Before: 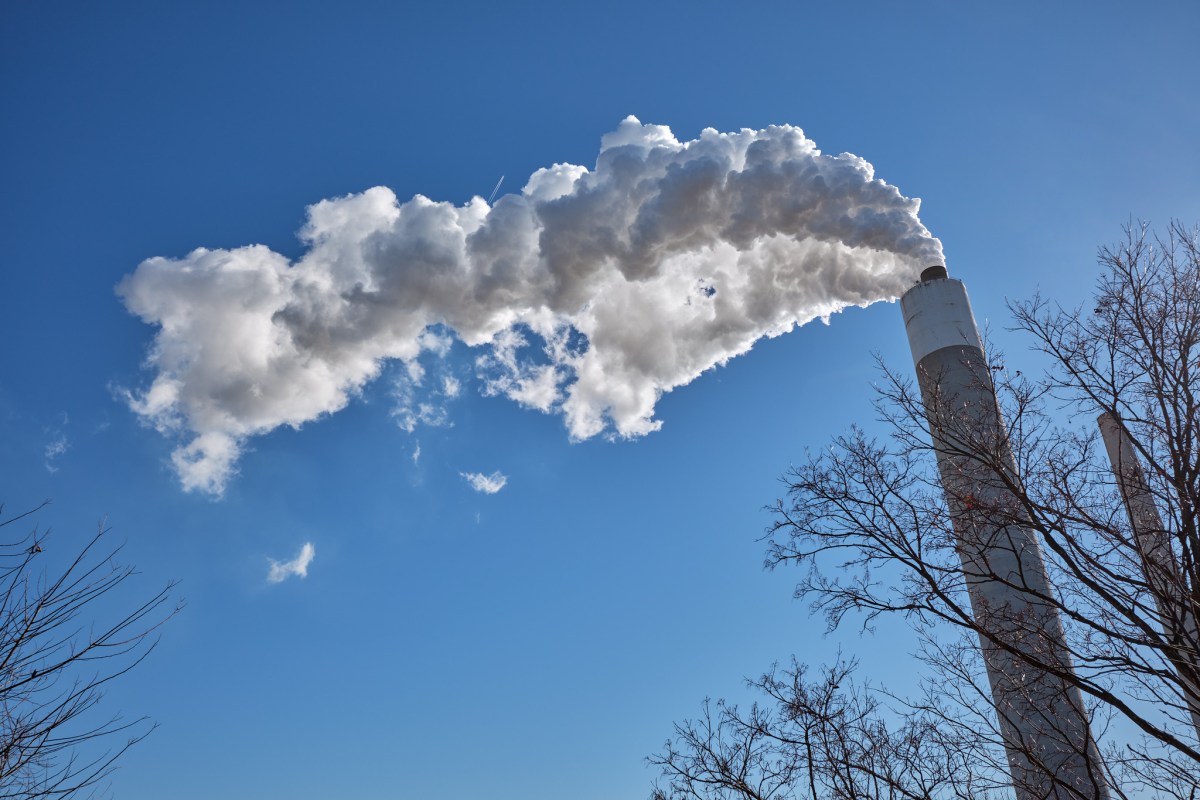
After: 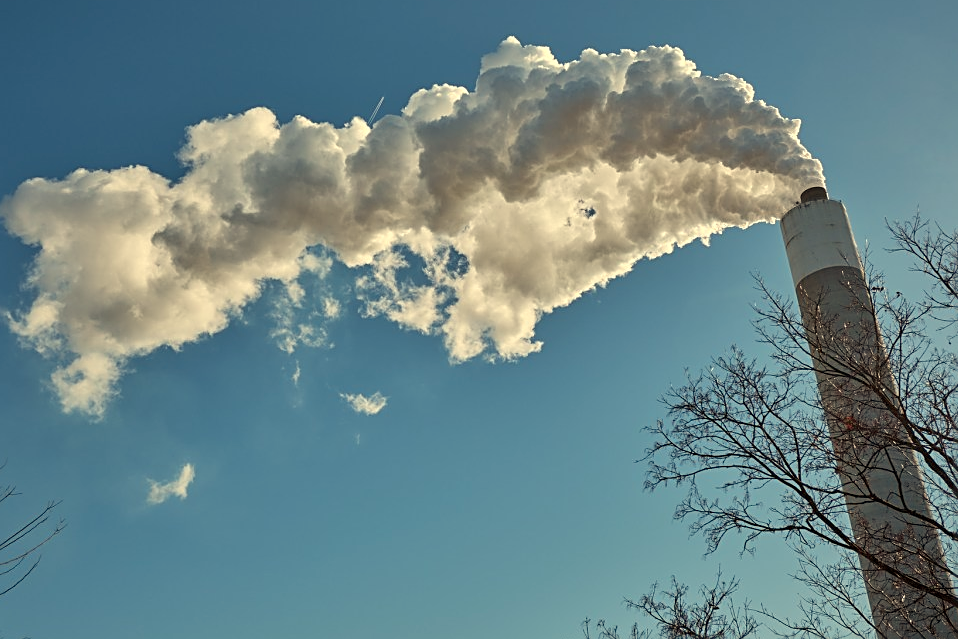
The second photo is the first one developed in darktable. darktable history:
color correction: highlights a* -0.137, highlights b* 0.137
white balance: red 1.08, blue 0.791
crop and rotate: left 10.071%, top 10.071%, right 10.02%, bottom 10.02%
sharpen: on, module defaults
